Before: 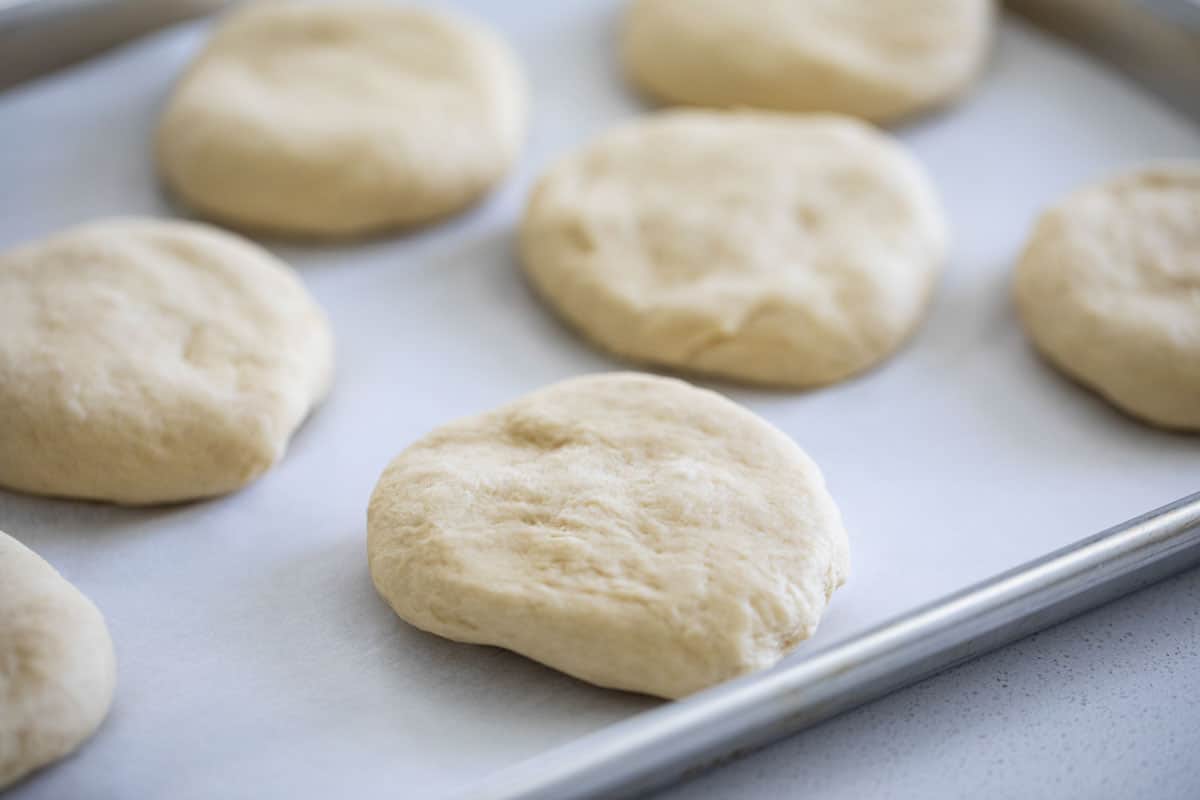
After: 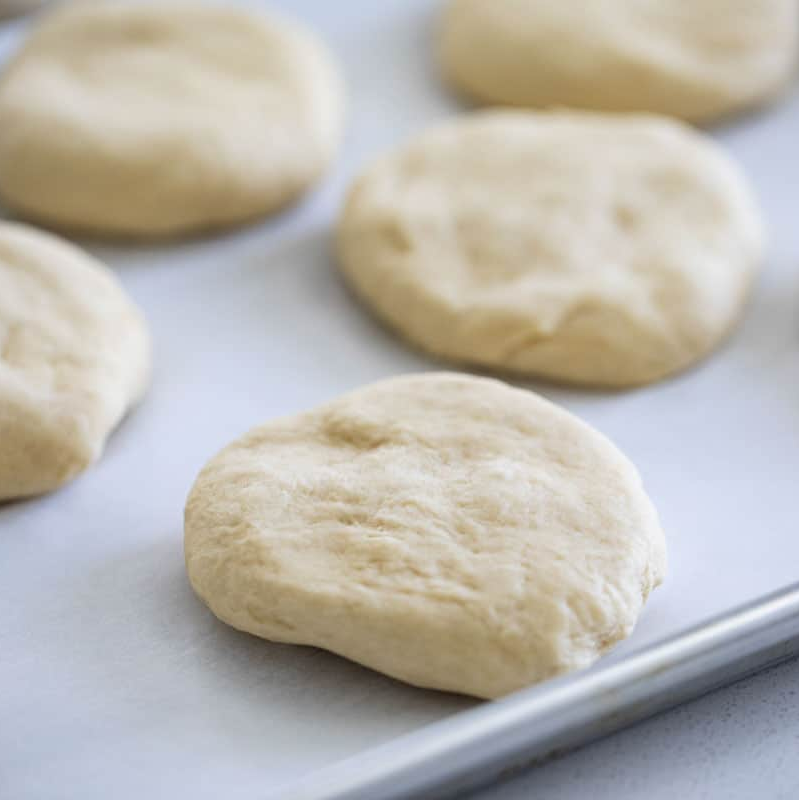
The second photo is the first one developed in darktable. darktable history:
crop and rotate: left 15.326%, right 18.032%
